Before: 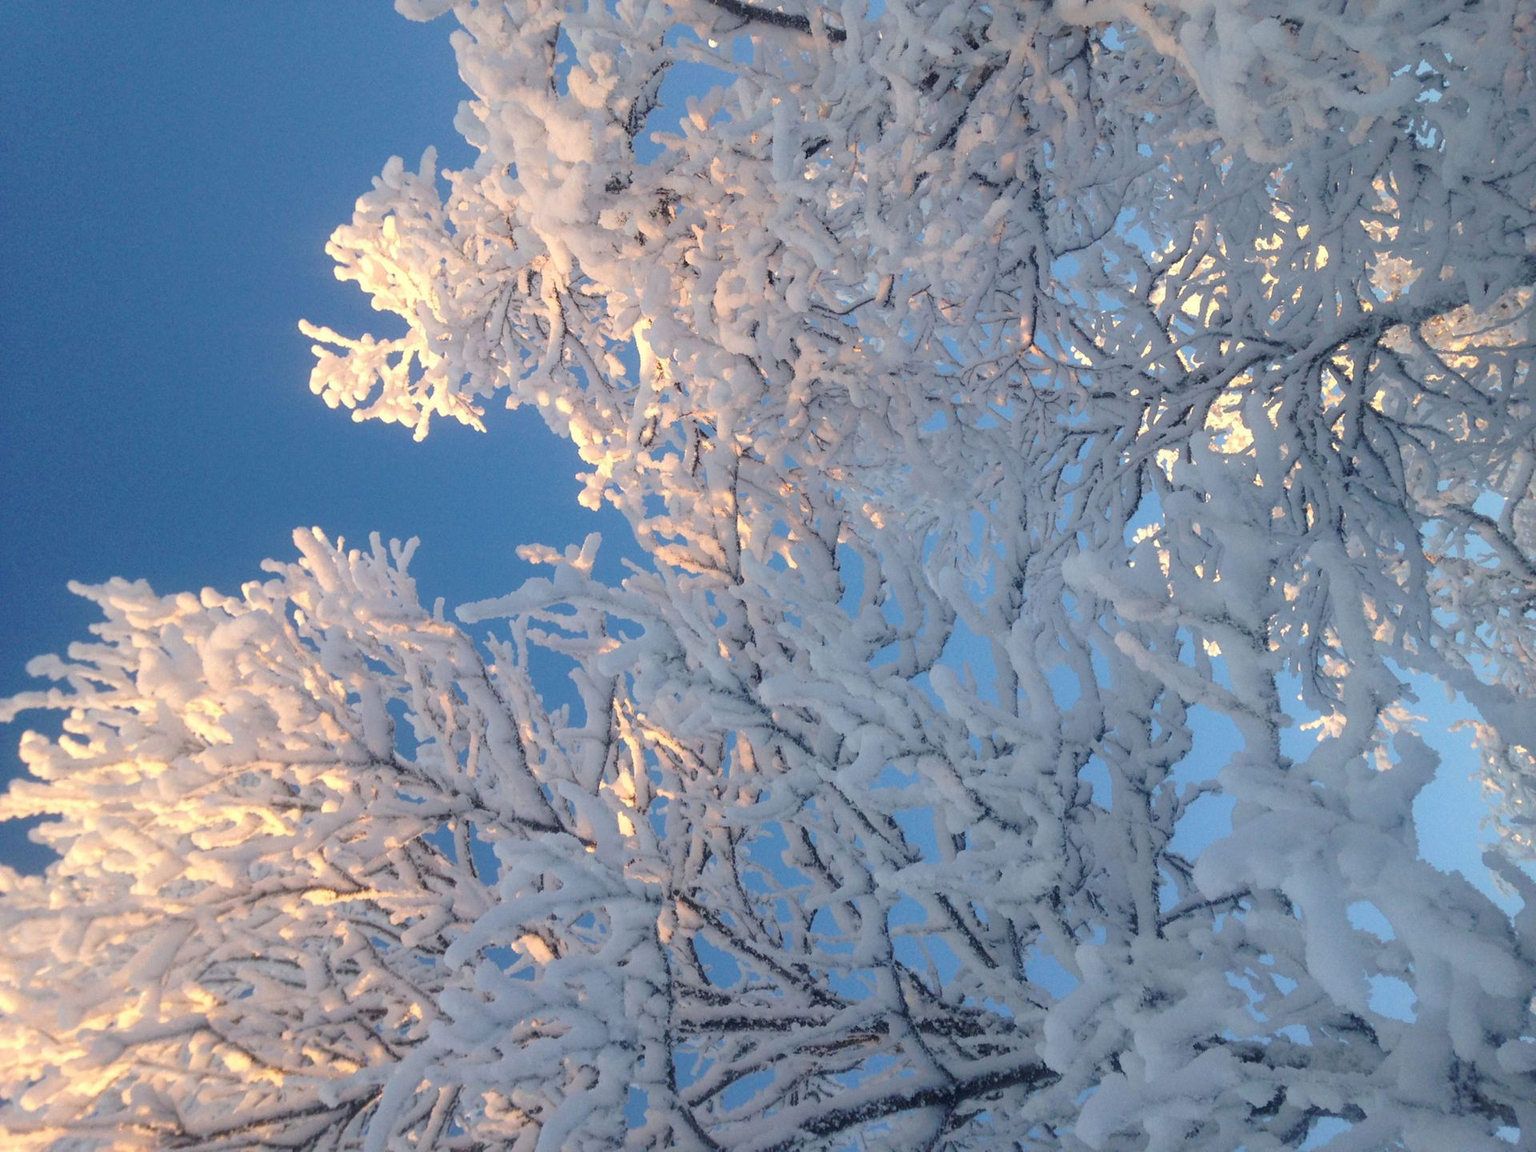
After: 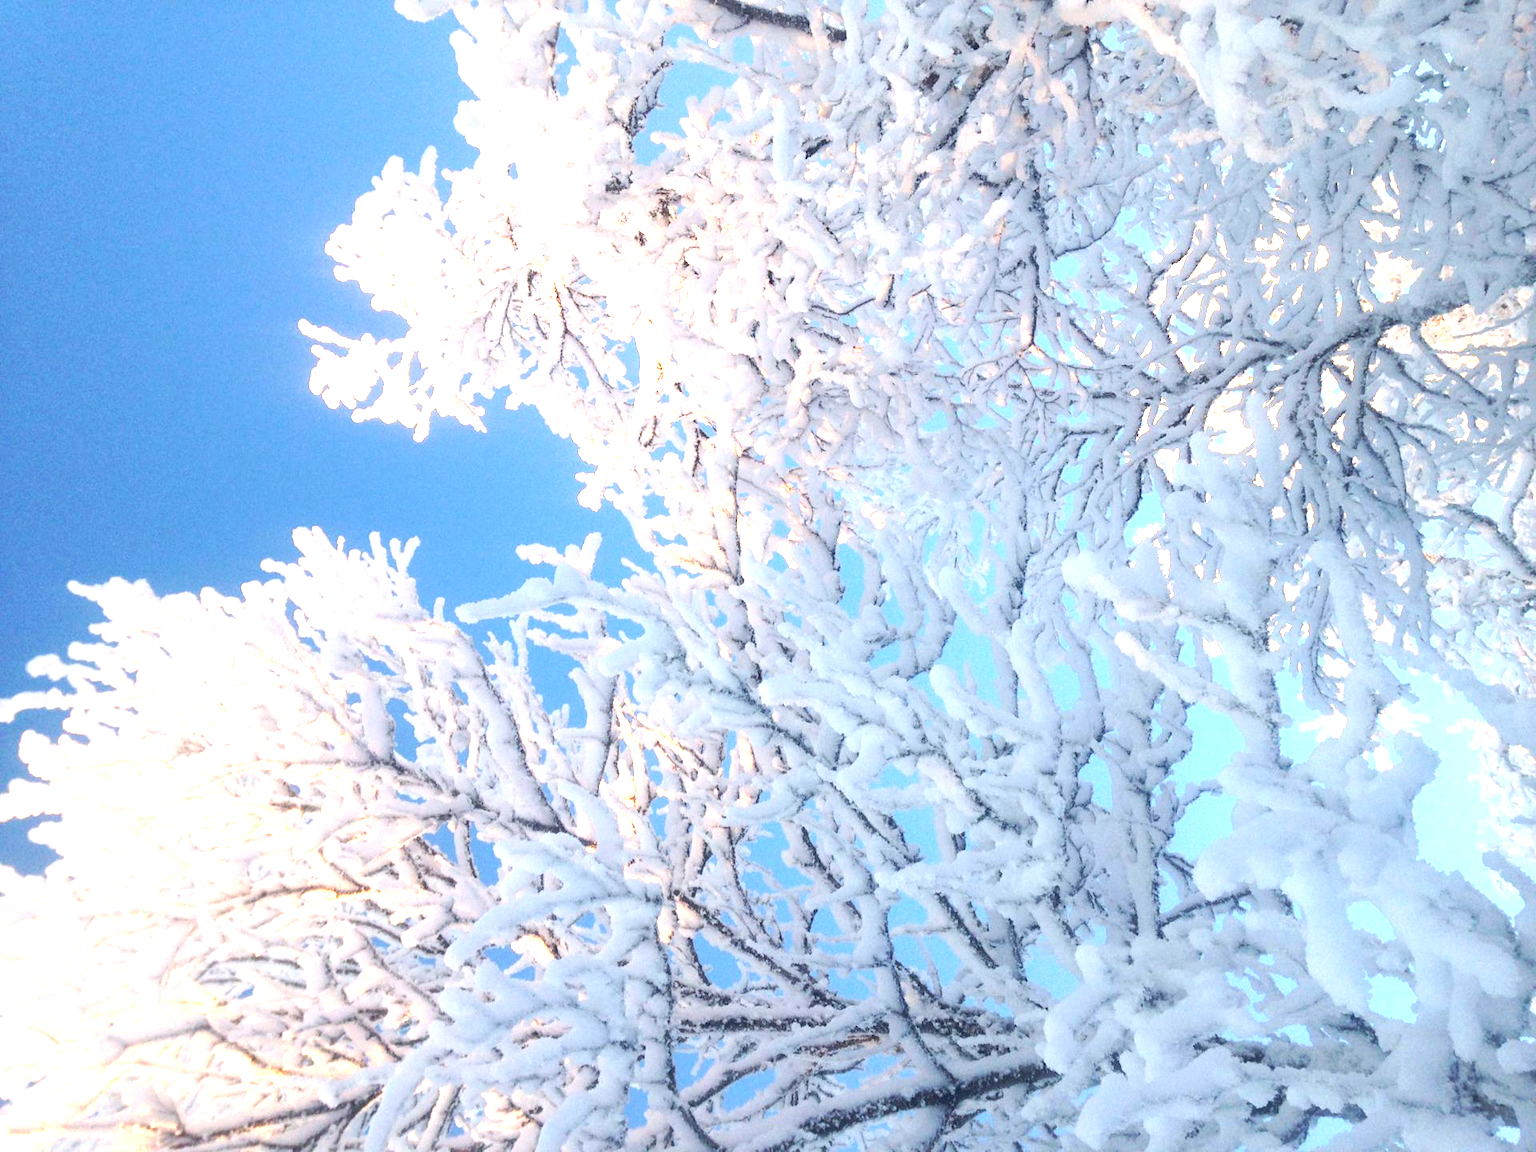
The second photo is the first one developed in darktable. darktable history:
exposure: black level correction 0, exposure 1.441 EV, compensate exposure bias true, compensate highlight preservation false
tone equalizer: on, module defaults
